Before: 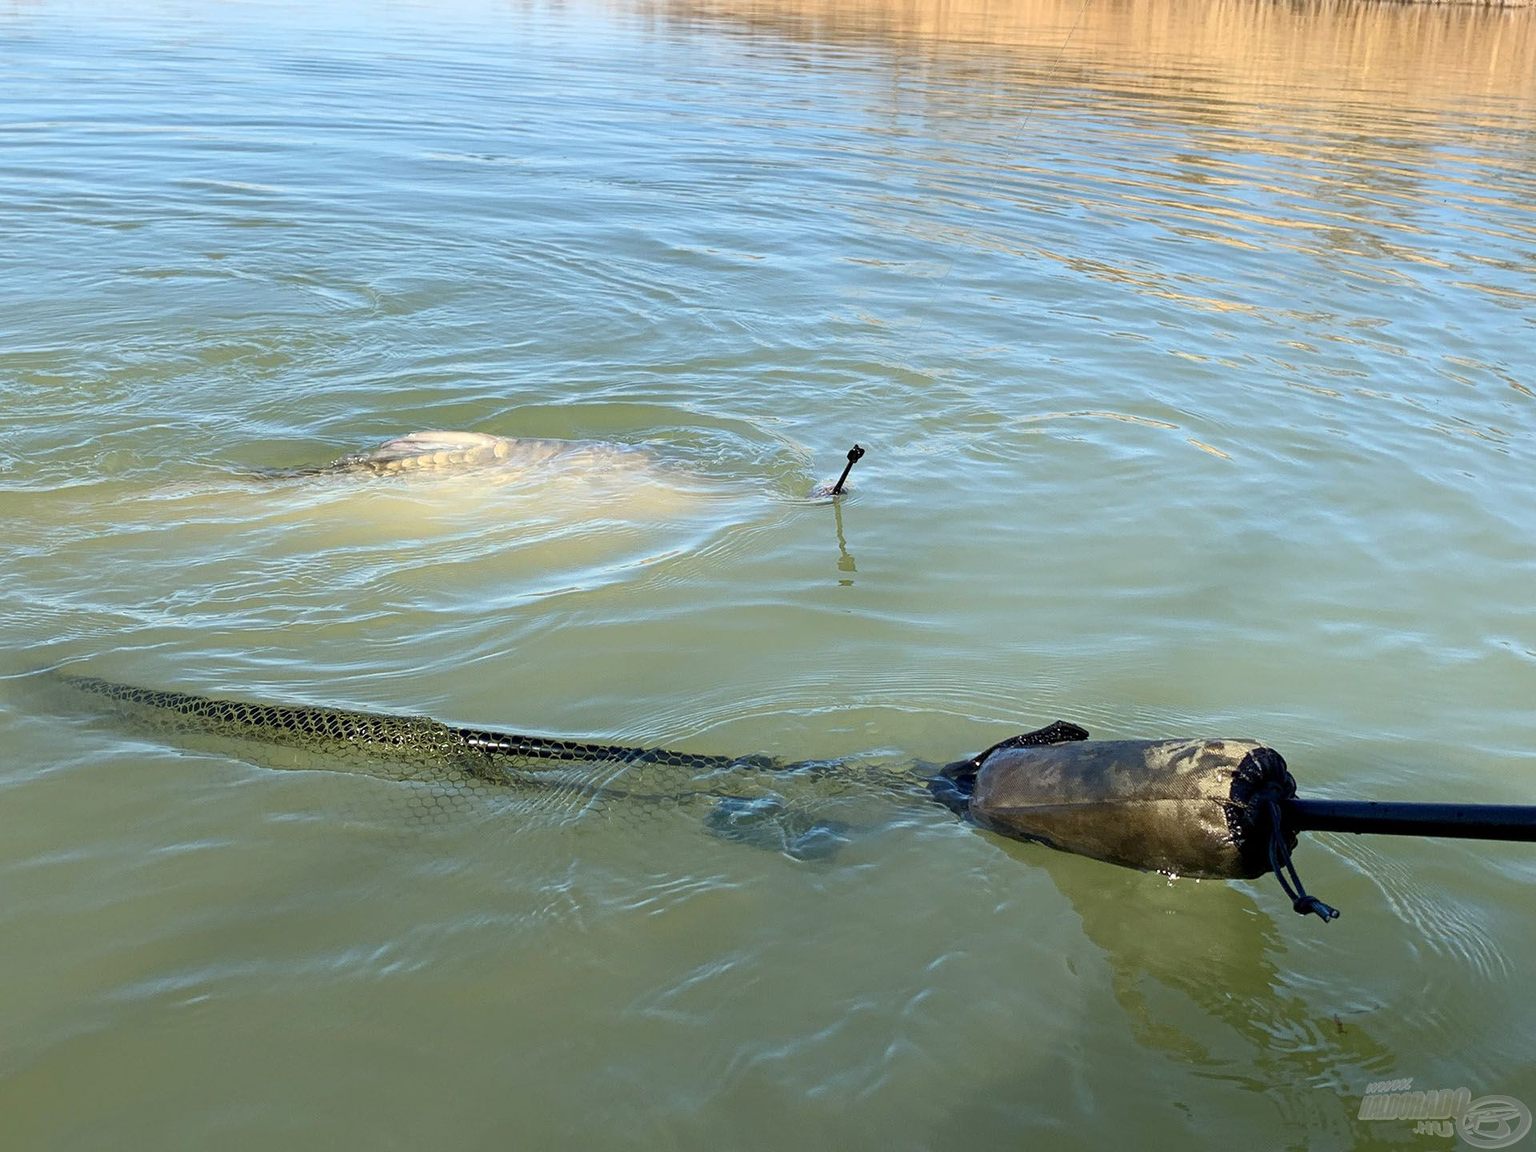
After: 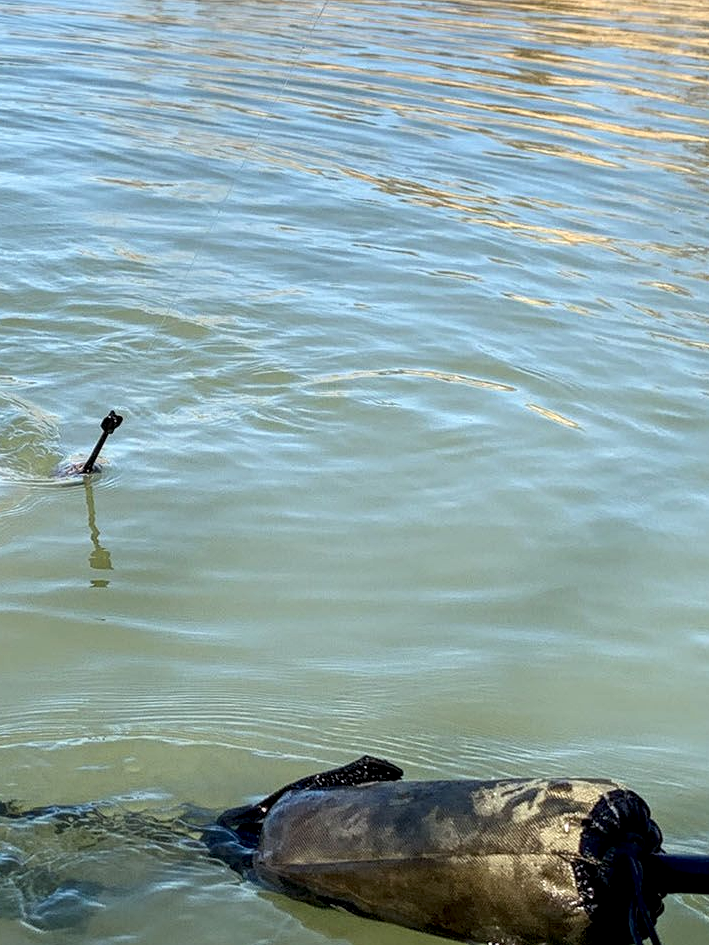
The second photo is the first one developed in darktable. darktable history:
crop and rotate: left 49.936%, top 10.094%, right 13.136%, bottom 24.256%
local contrast: highlights 59%, detail 145%
